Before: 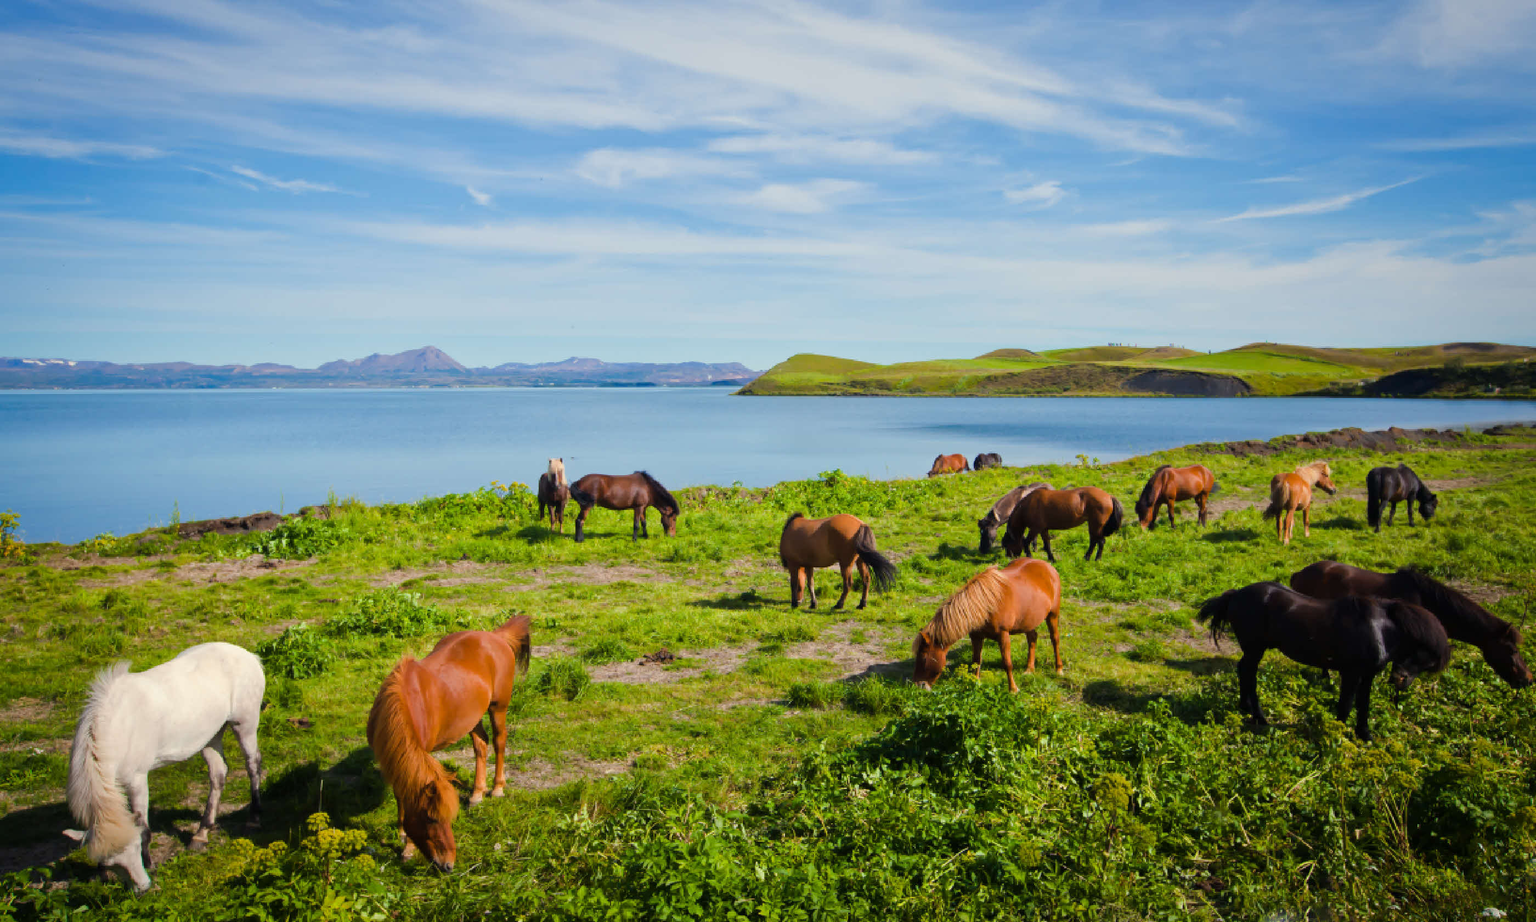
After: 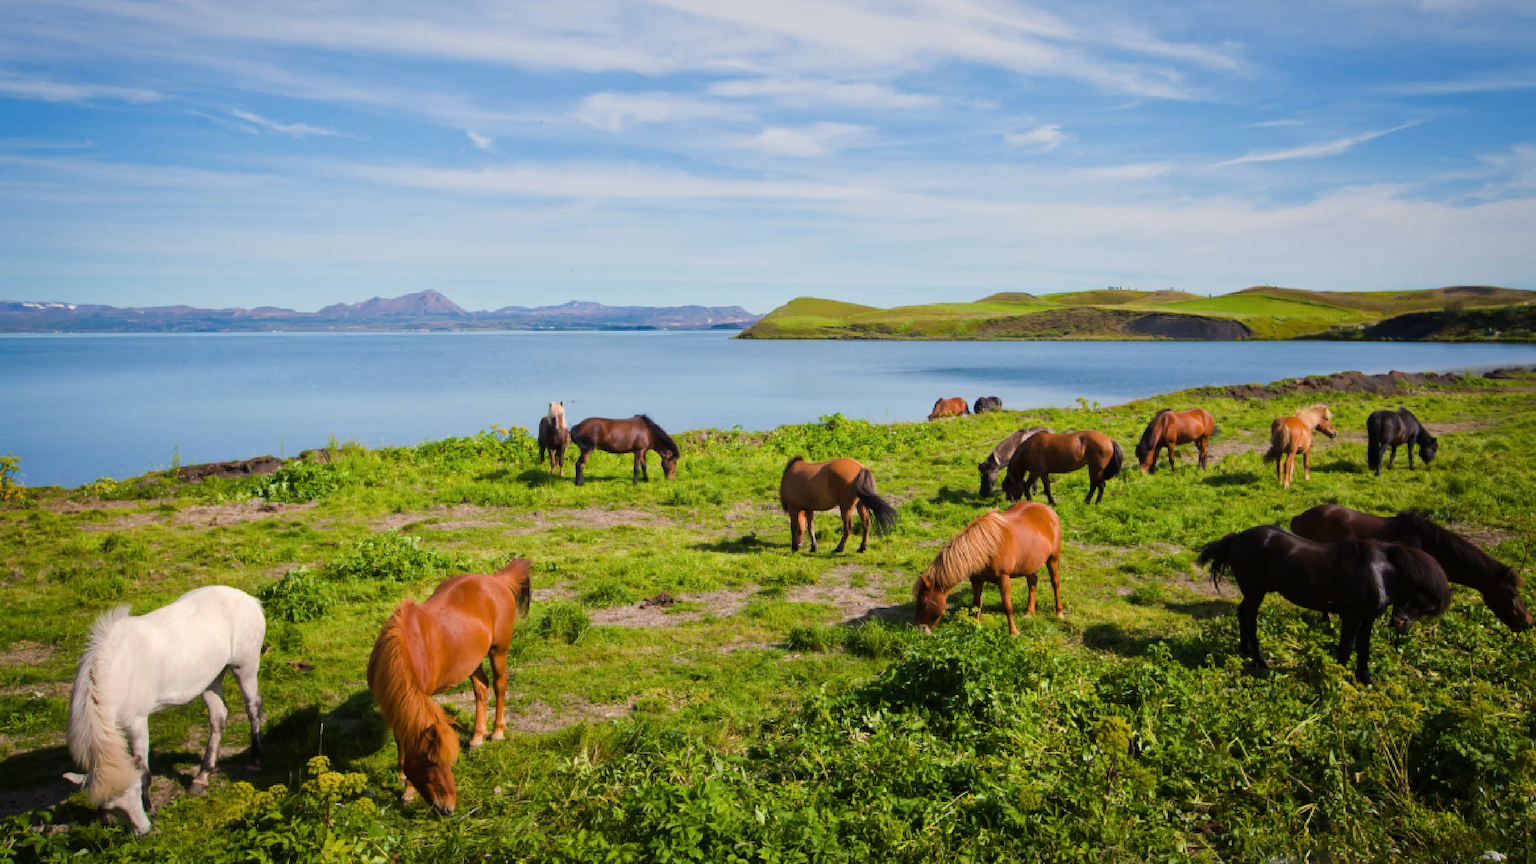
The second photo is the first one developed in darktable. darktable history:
crop and rotate: top 6.184%
color correction: highlights a* 3, highlights b* -0.934, shadows a* -0.099, shadows b* 2.04, saturation 0.983
